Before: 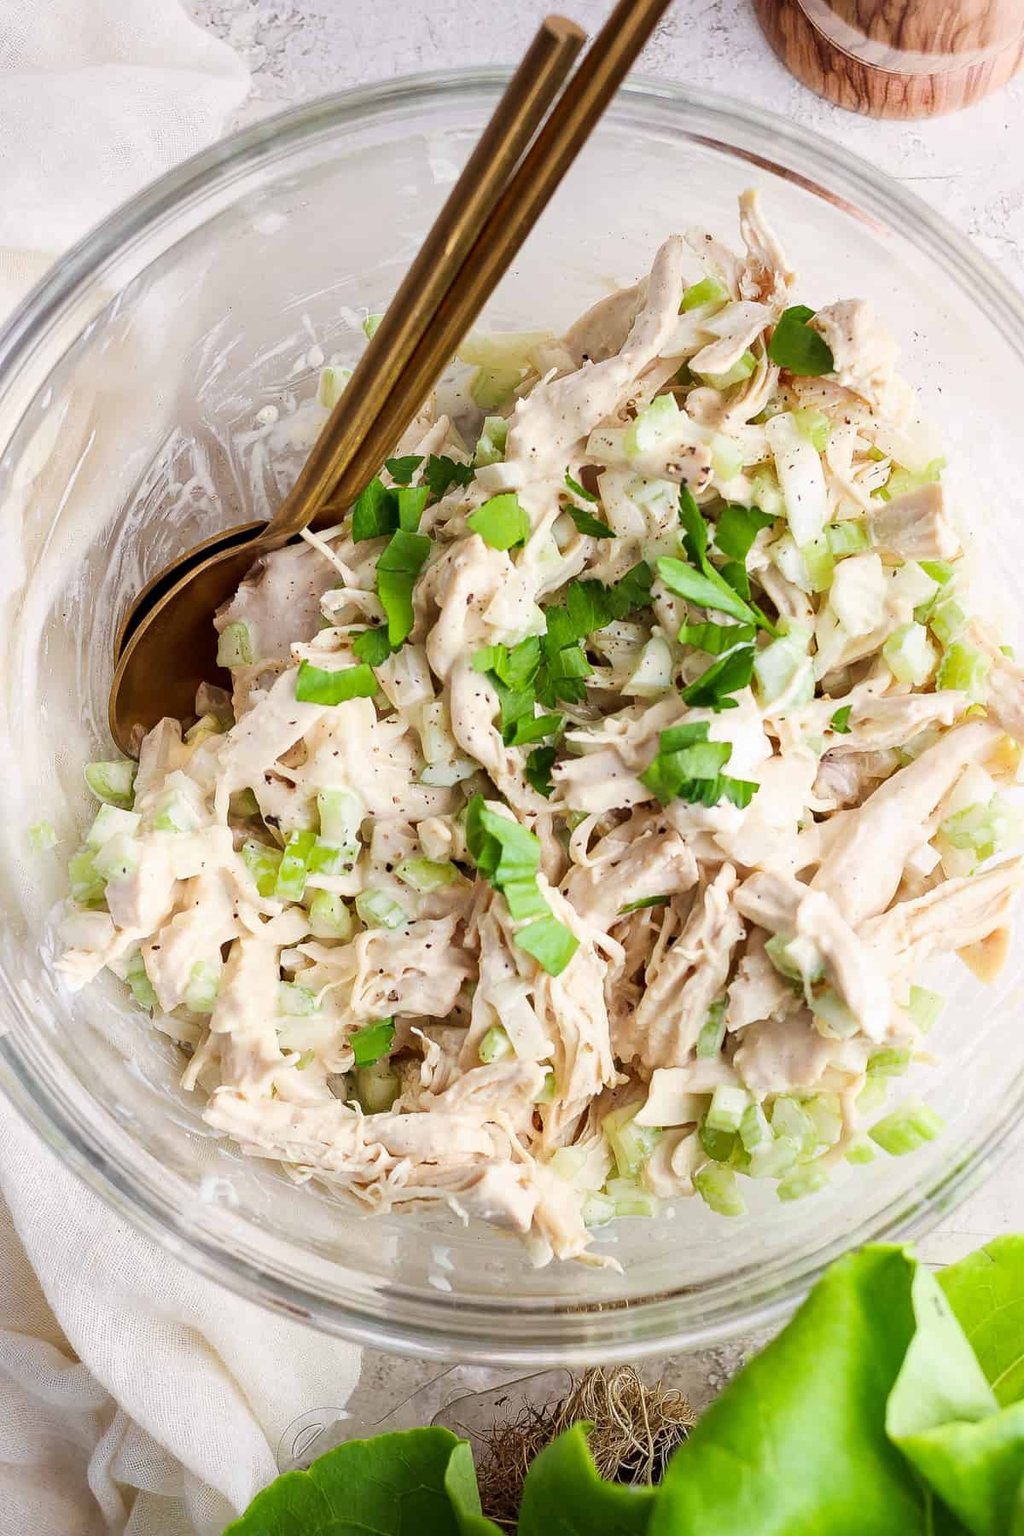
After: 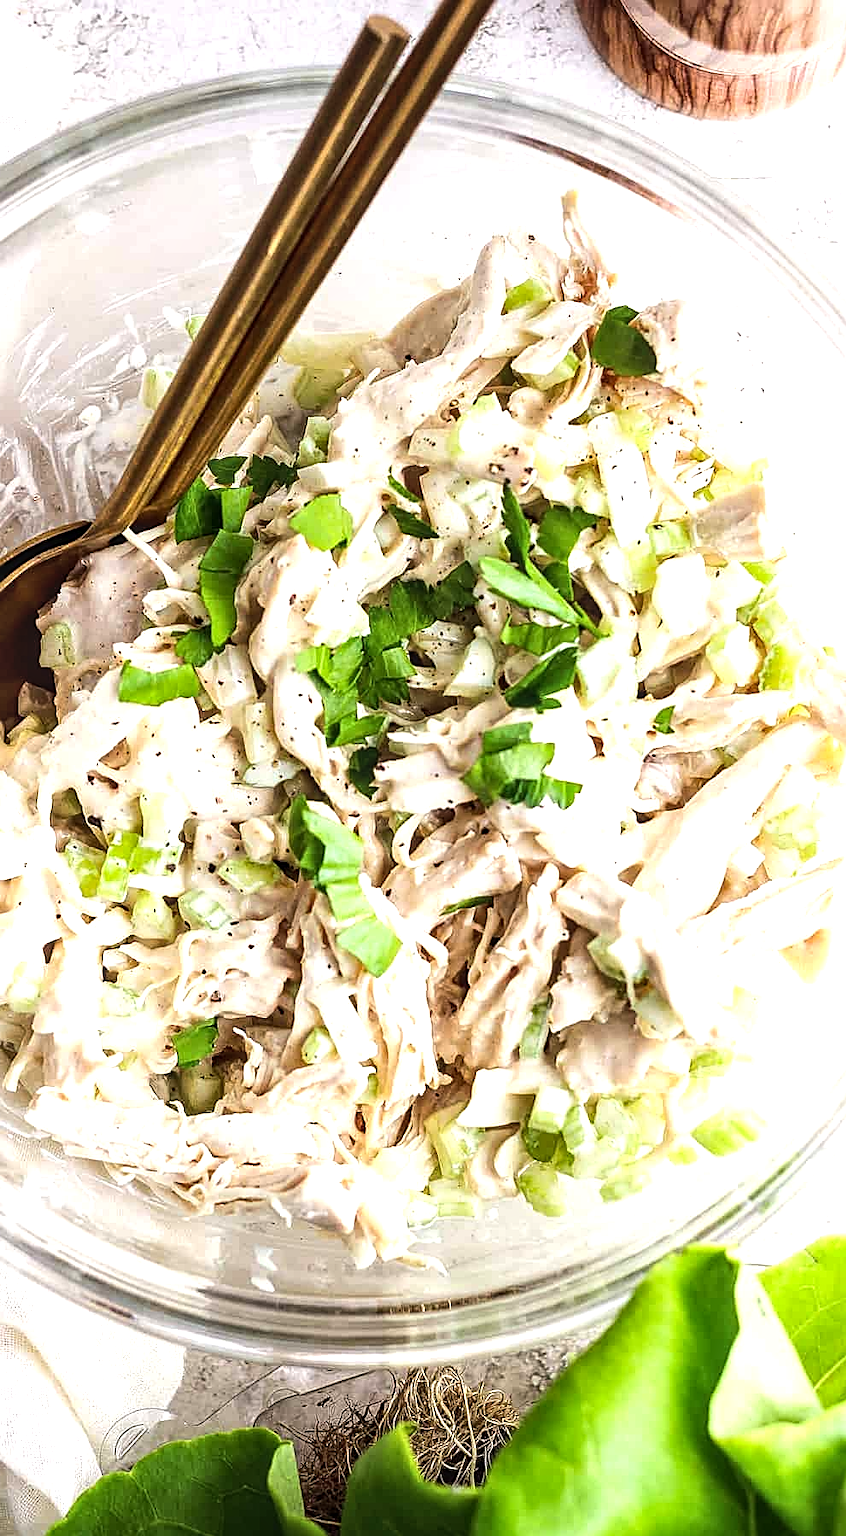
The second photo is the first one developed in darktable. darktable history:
crop: left 17.354%, bottom 0.026%
tone equalizer: -8 EV -0.73 EV, -7 EV -0.685 EV, -6 EV -0.616 EV, -5 EV -0.393 EV, -3 EV 0.39 EV, -2 EV 0.6 EV, -1 EV 0.692 EV, +0 EV 0.724 EV, edges refinement/feathering 500, mask exposure compensation -1.57 EV, preserve details no
local contrast: on, module defaults
sharpen: on, module defaults
